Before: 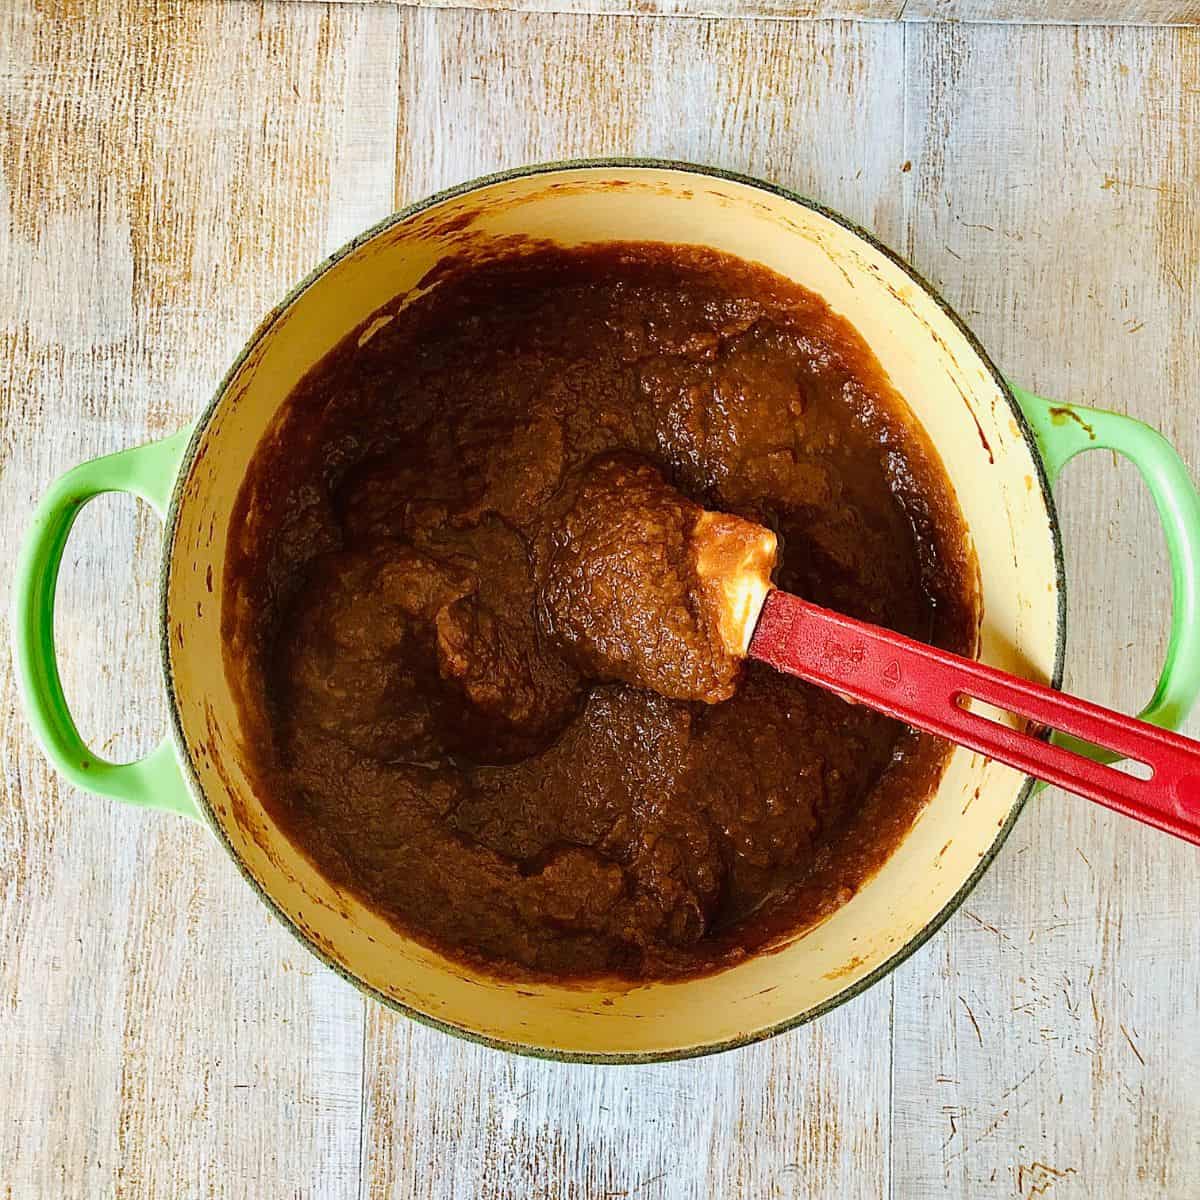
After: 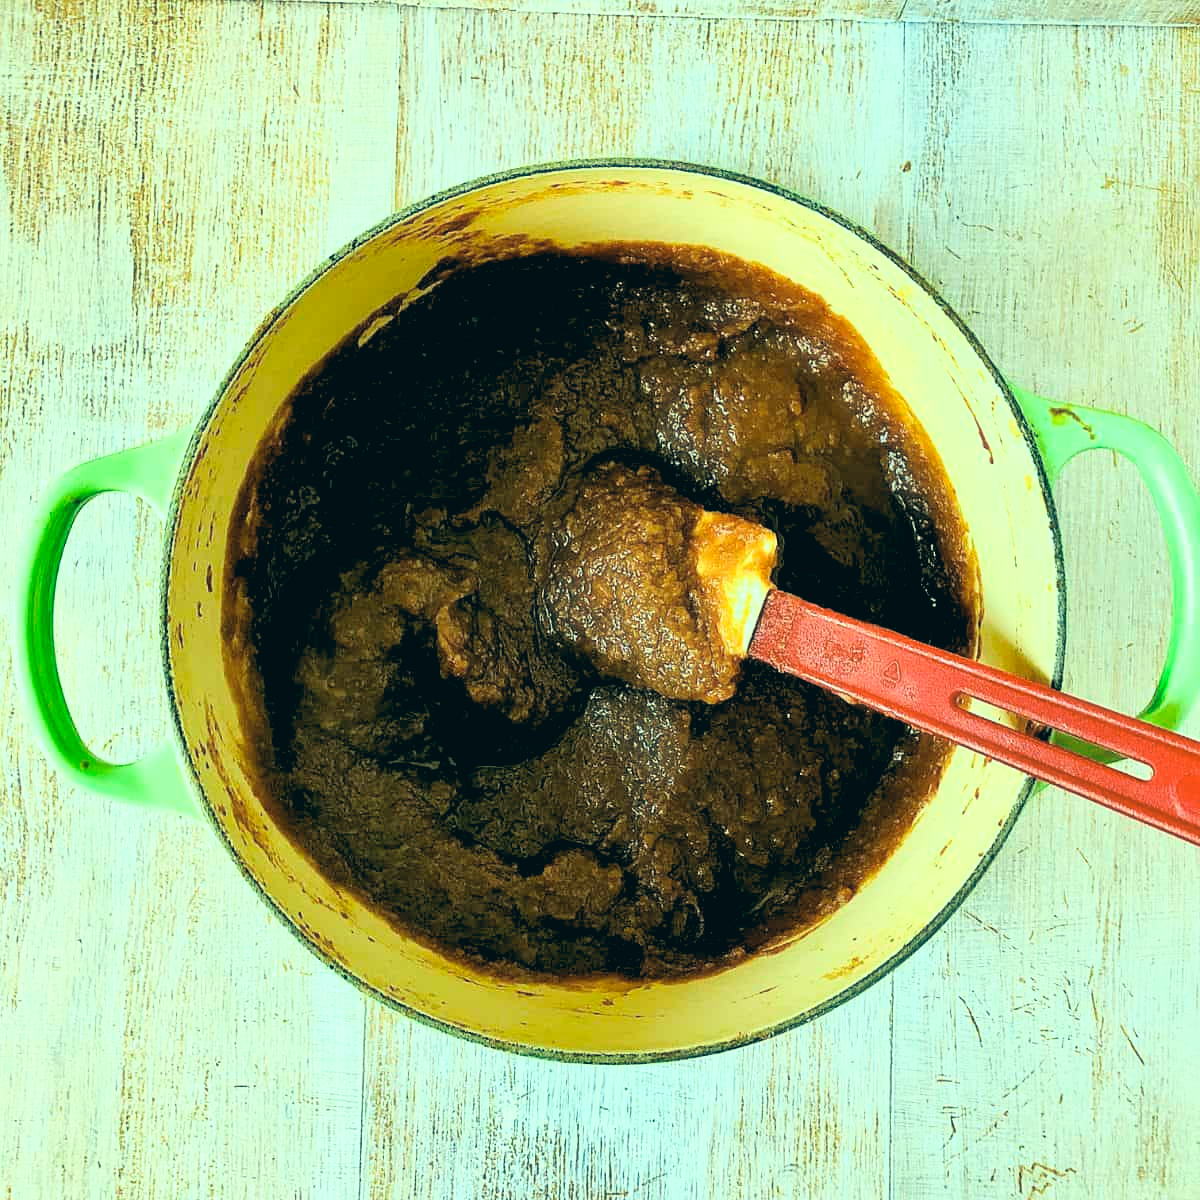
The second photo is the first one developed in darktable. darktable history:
haze removal: strength -0.05
base curve: curves: ch0 [(0, 0) (0.666, 0.806) (1, 1)]
rgb levels: levels [[0.013, 0.434, 0.89], [0, 0.5, 1], [0, 0.5, 1]]
color correction: highlights a* -20.08, highlights b* 9.8, shadows a* -20.4, shadows b* -10.76
